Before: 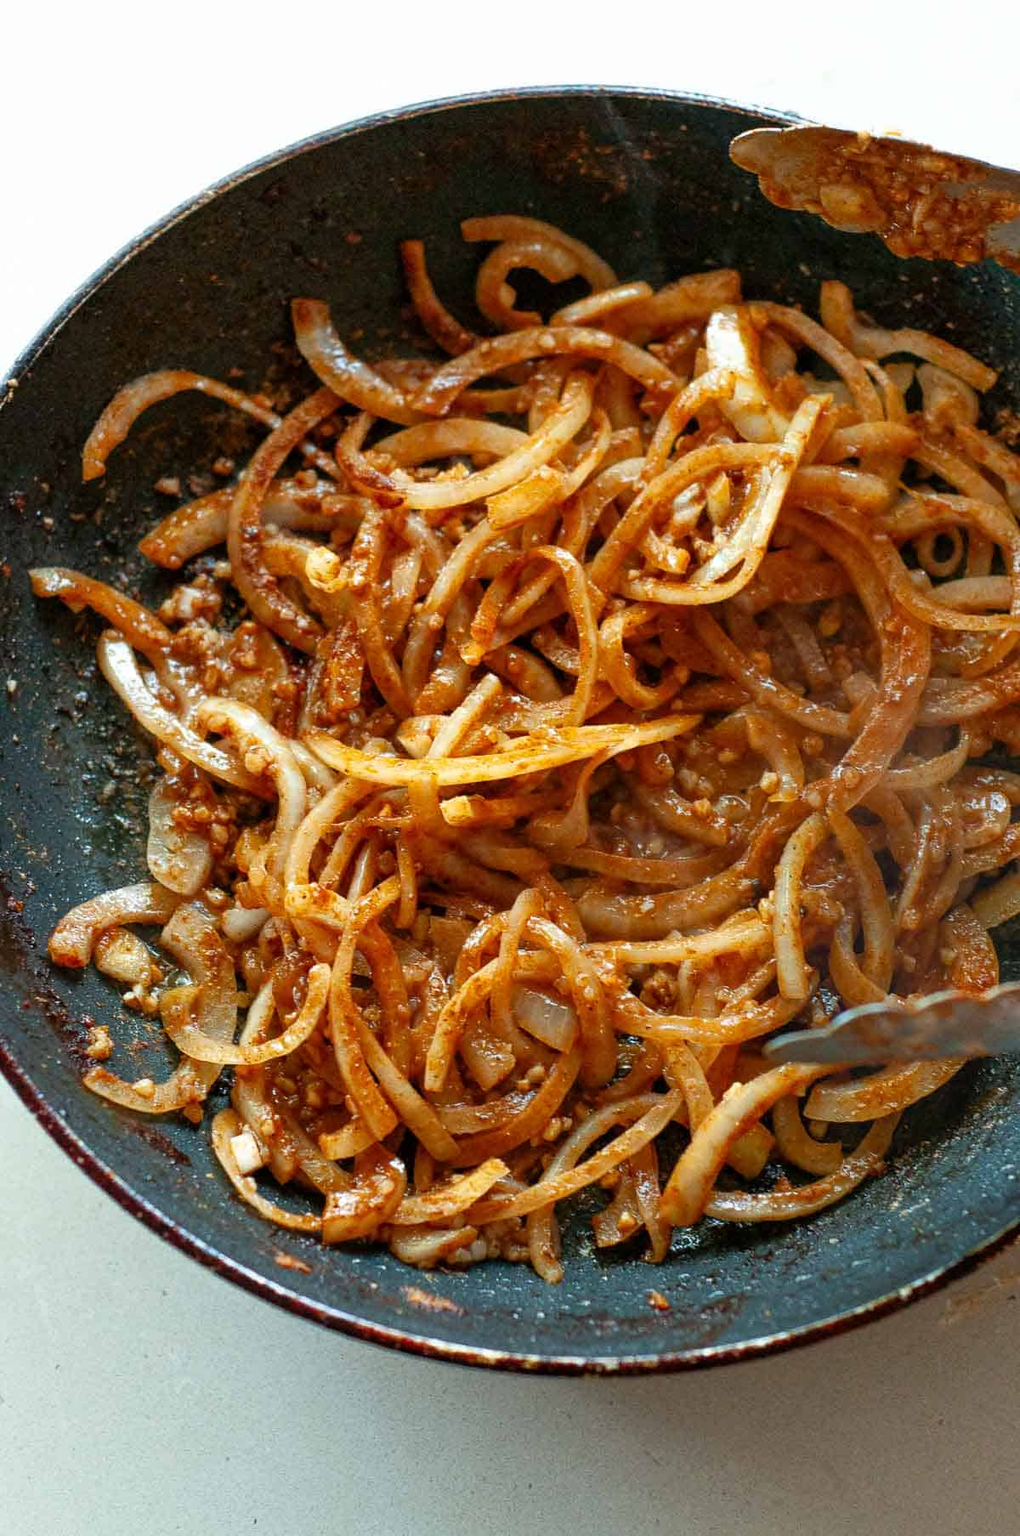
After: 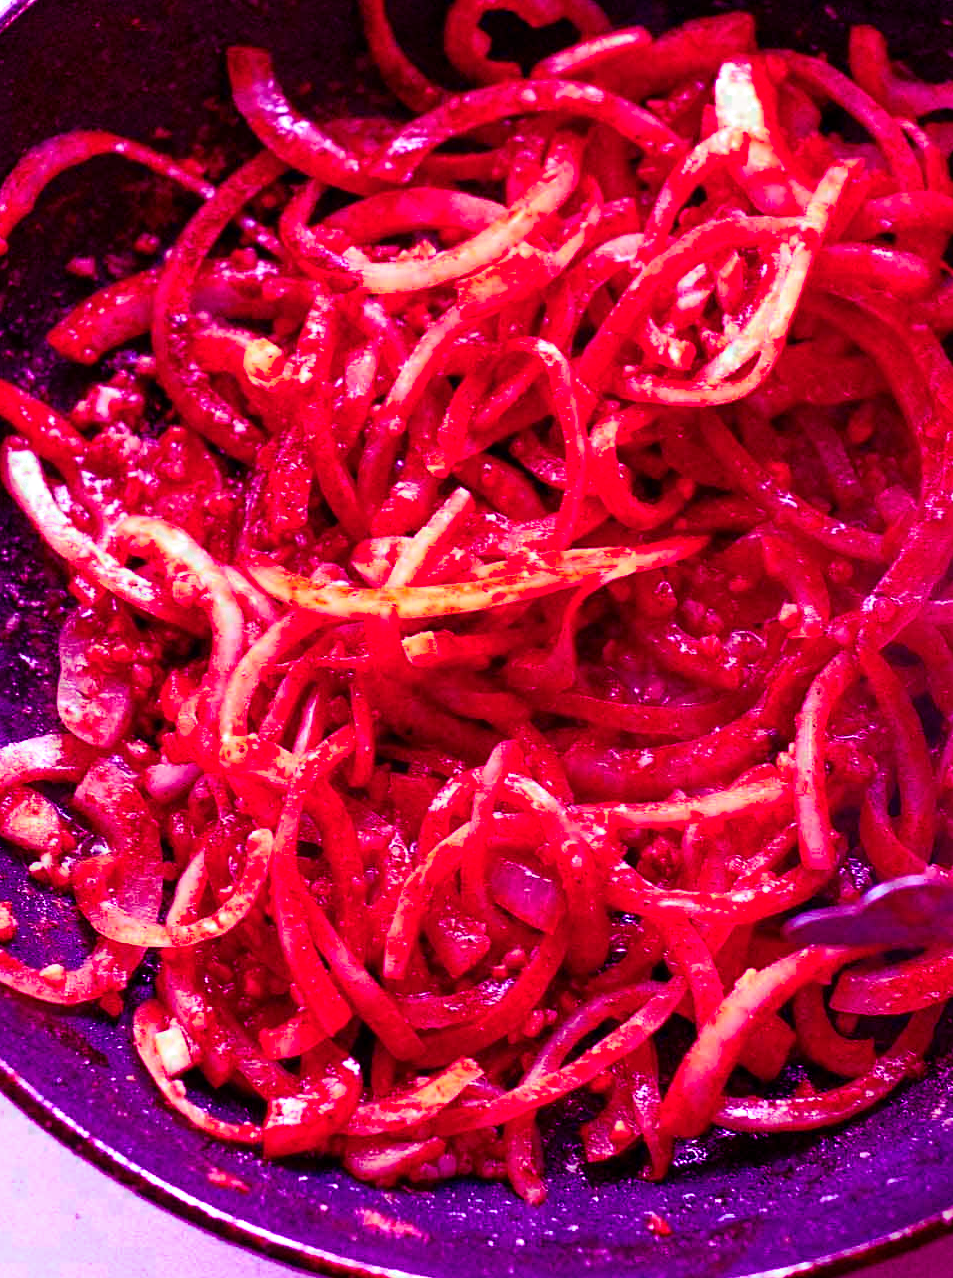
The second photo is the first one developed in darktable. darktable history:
color balance: mode lift, gamma, gain (sRGB), lift [1, 1, 0.101, 1]
crop: left 9.712%, top 16.928%, right 10.845%, bottom 12.332%
color zones: curves: ch0 [(0.473, 0.374) (0.742, 0.784)]; ch1 [(0.354, 0.737) (0.742, 0.705)]; ch2 [(0.318, 0.421) (0.758, 0.532)]
white balance: emerald 1
